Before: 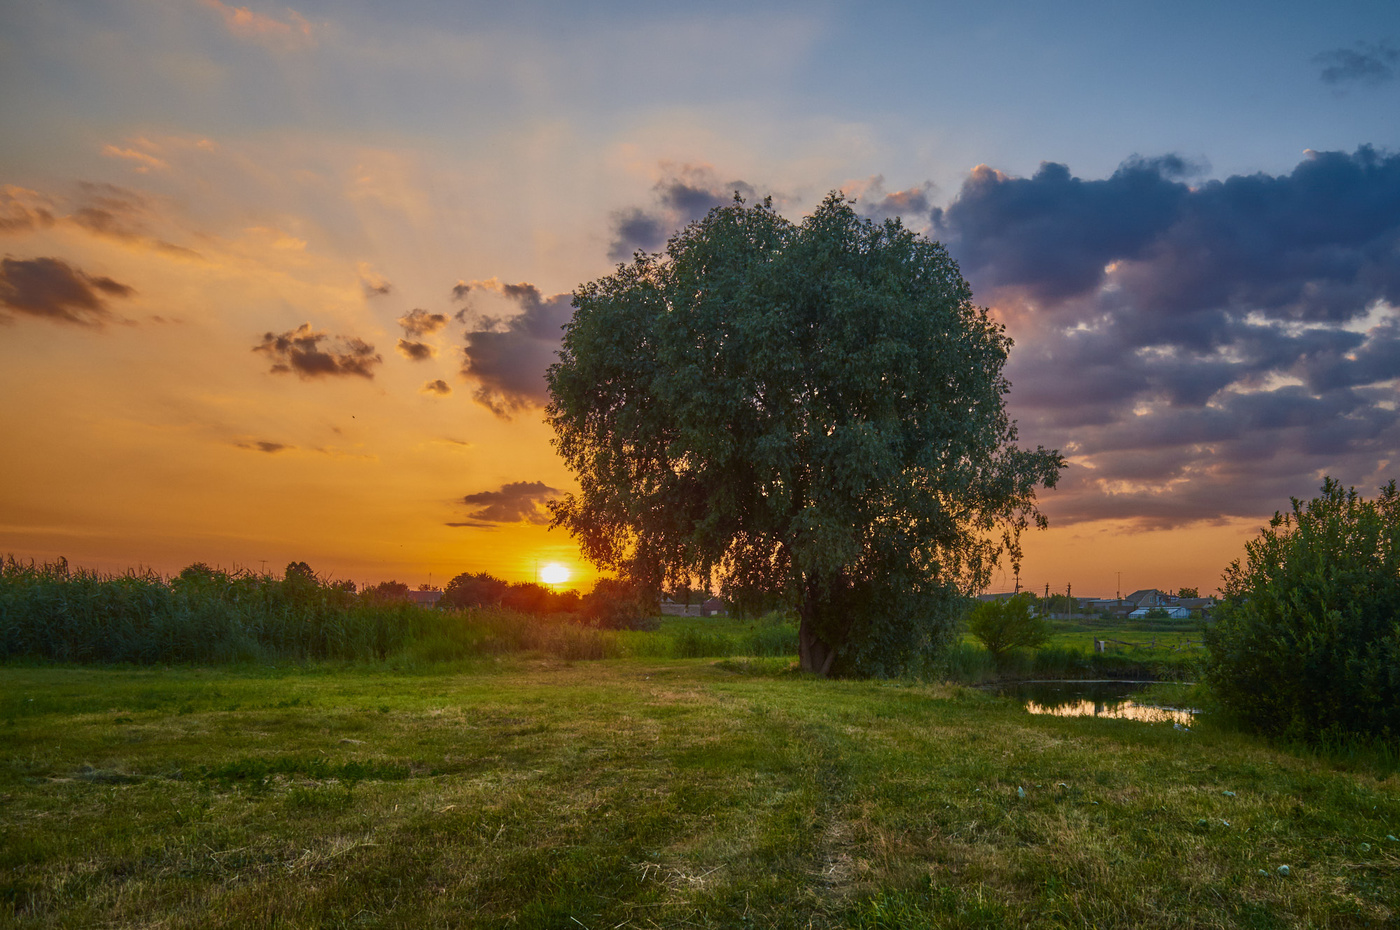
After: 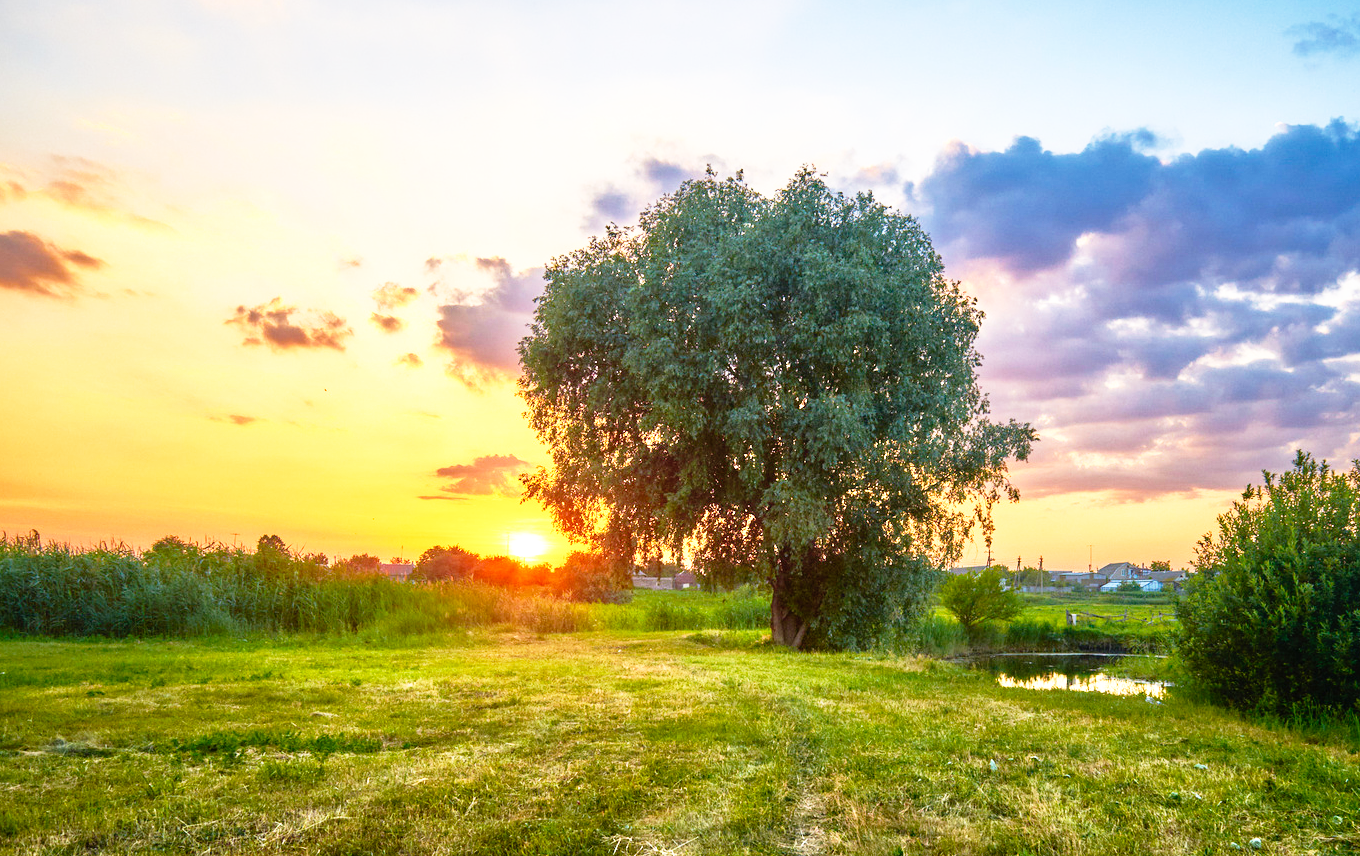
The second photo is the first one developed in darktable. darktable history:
exposure: exposure 0.941 EV, compensate highlight preservation false
base curve: curves: ch0 [(0, 0) (0.012, 0.01) (0.073, 0.168) (0.31, 0.711) (0.645, 0.957) (1, 1)], preserve colors none
crop: left 2.054%, top 2.964%, right 0.745%, bottom 4.946%
